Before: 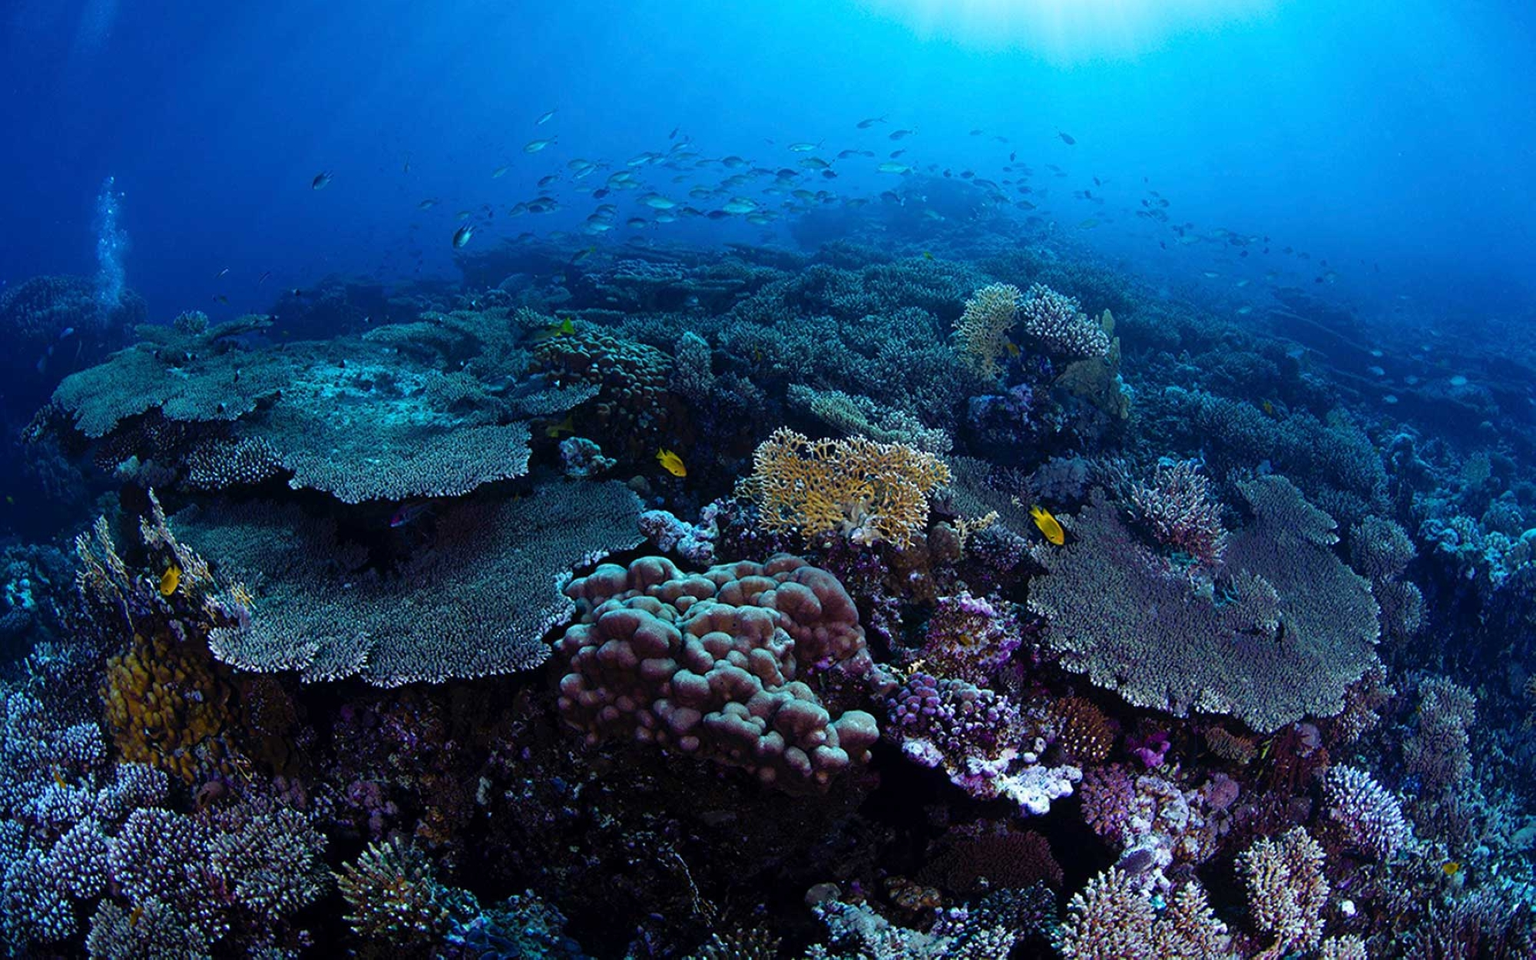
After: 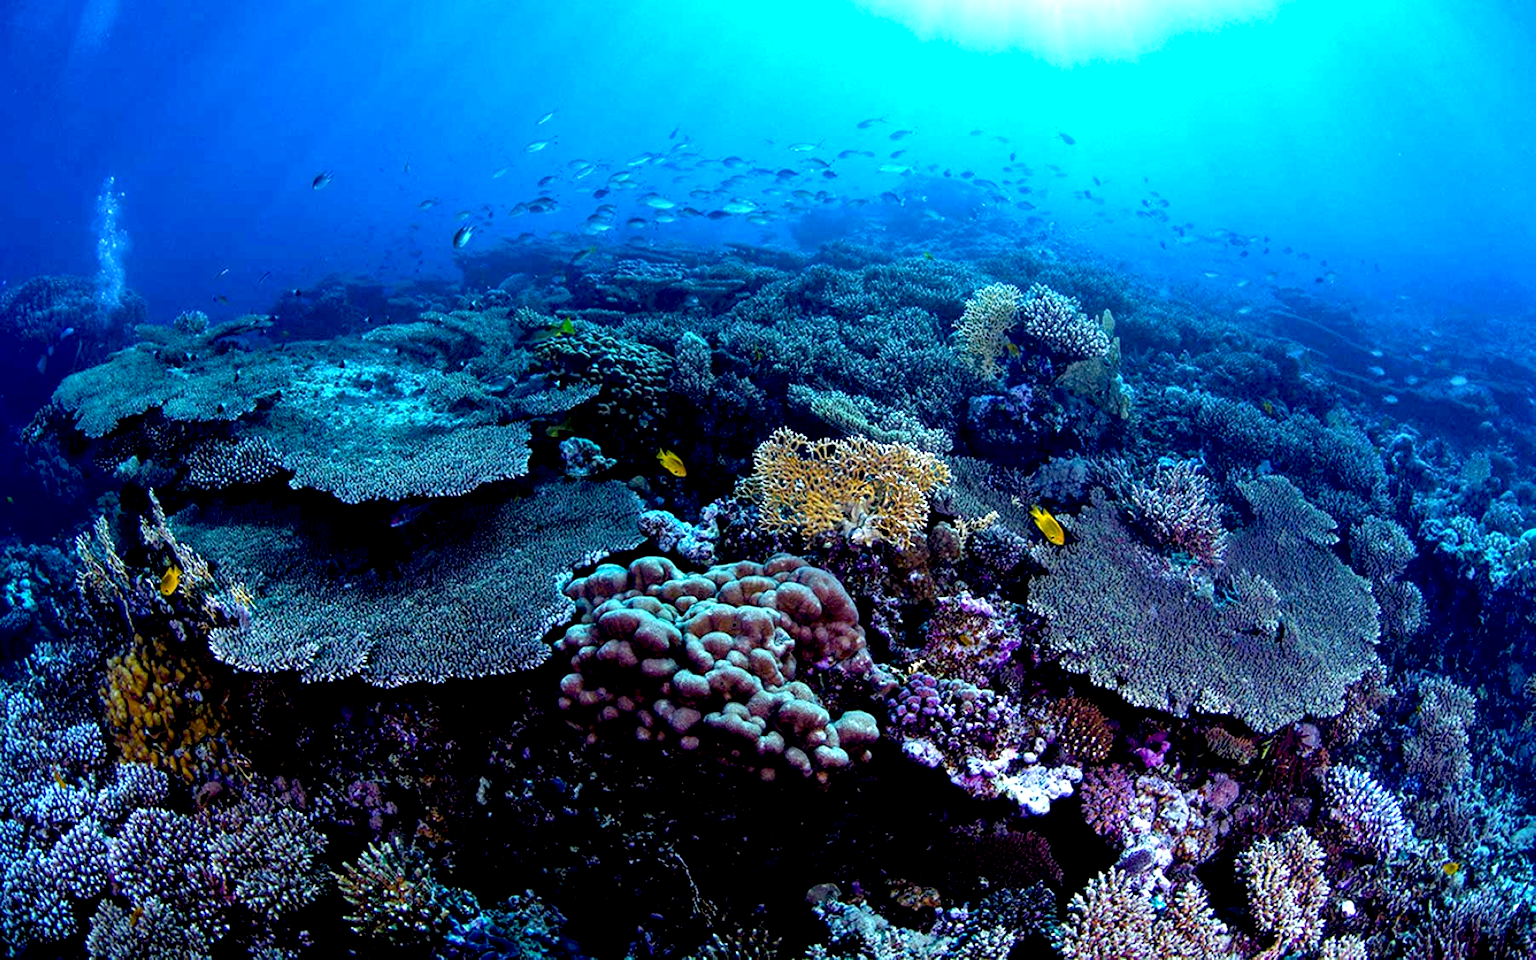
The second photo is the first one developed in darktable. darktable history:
exposure: black level correction 0.01, exposure 1 EV, compensate highlight preservation false
local contrast: on, module defaults
